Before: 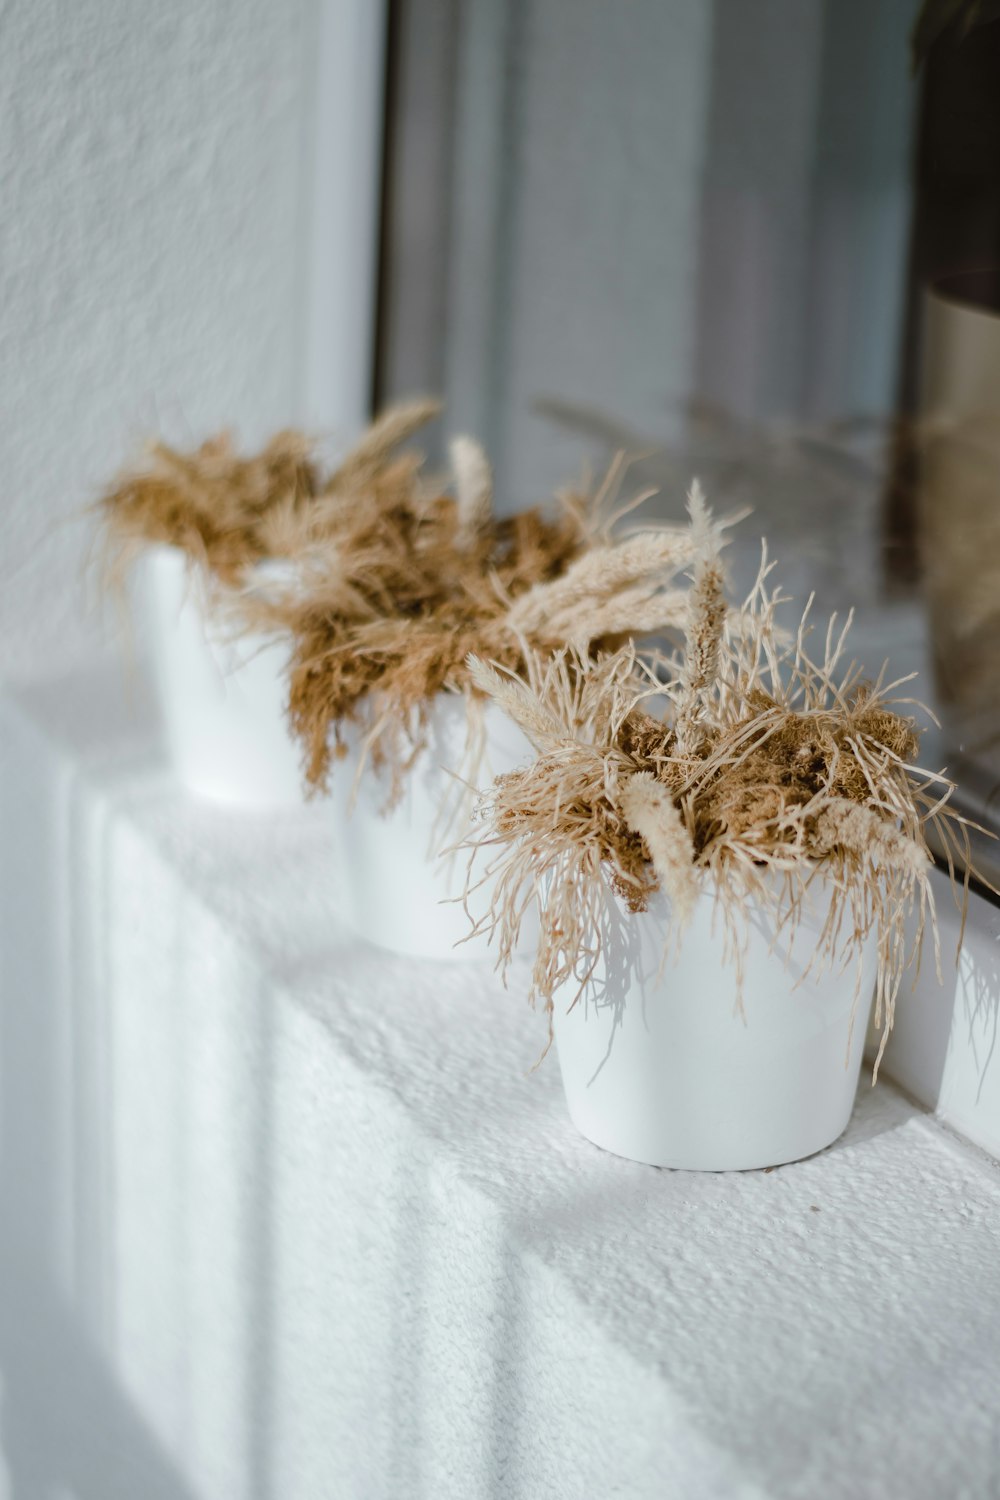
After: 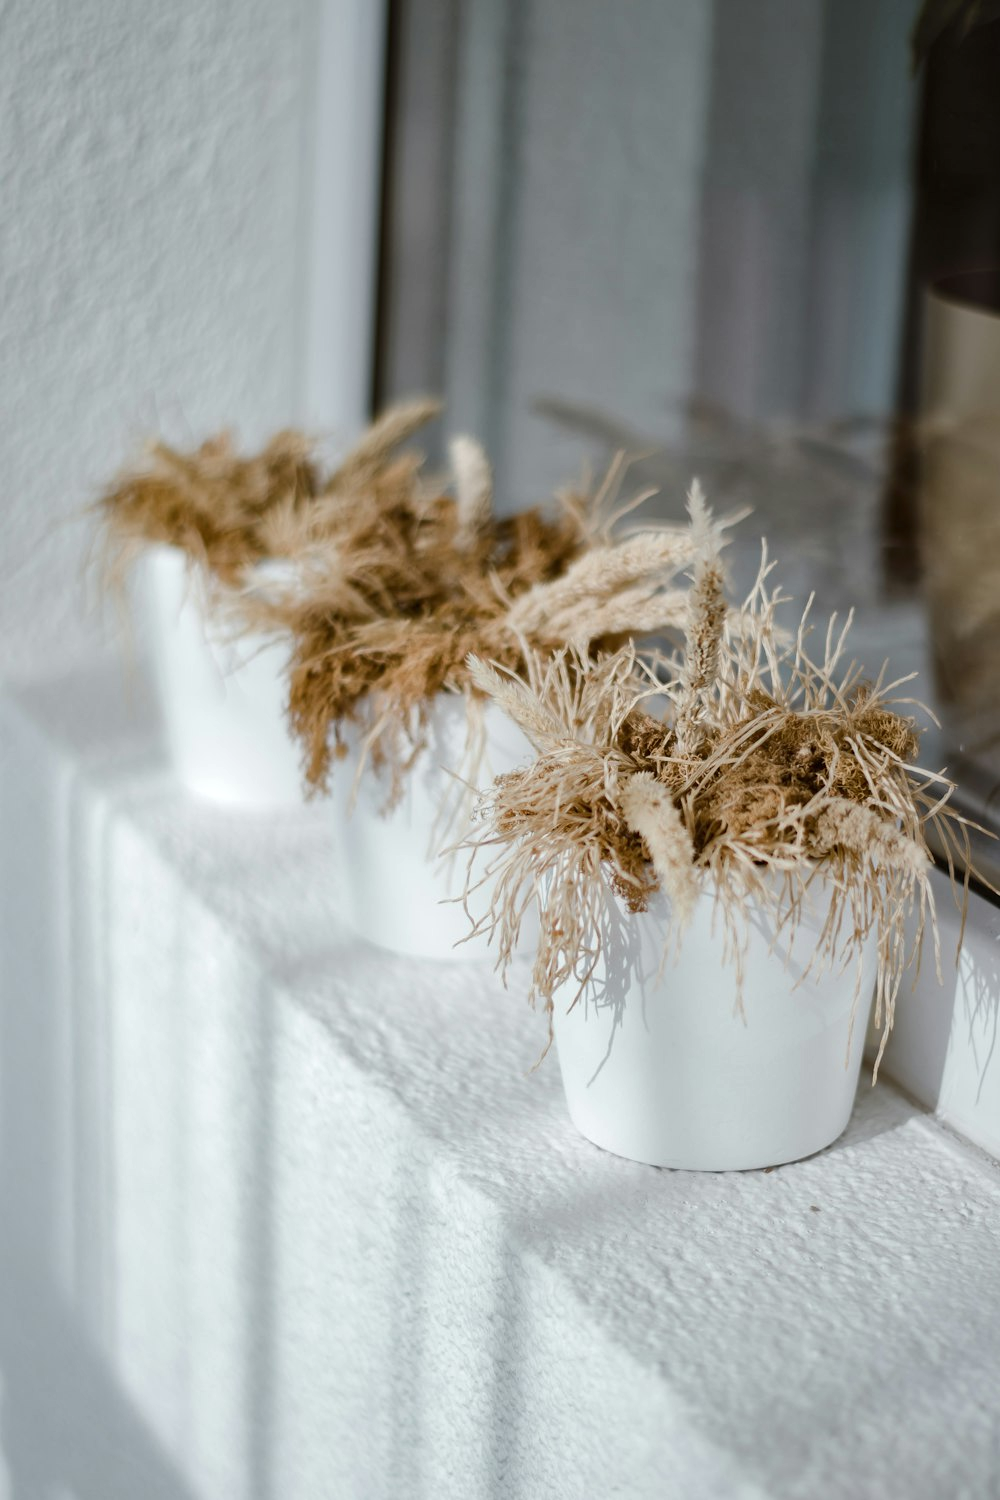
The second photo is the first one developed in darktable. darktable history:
local contrast: mode bilateral grid, contrast 19, coarseness 51, detail 129%, midtone range 0.2
